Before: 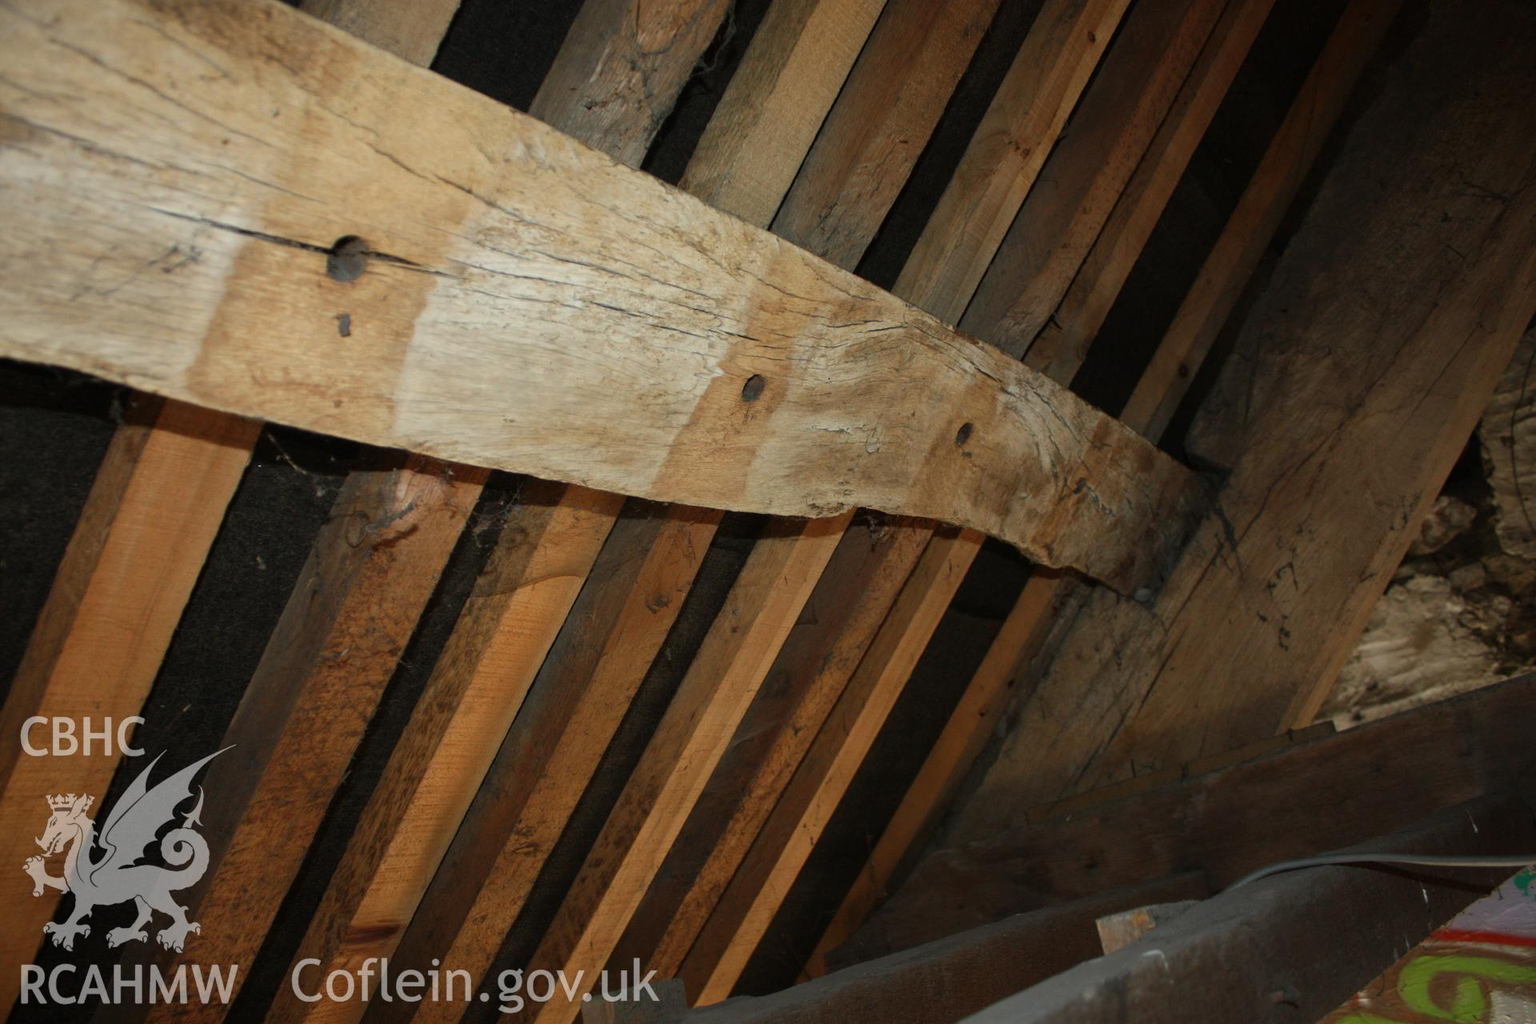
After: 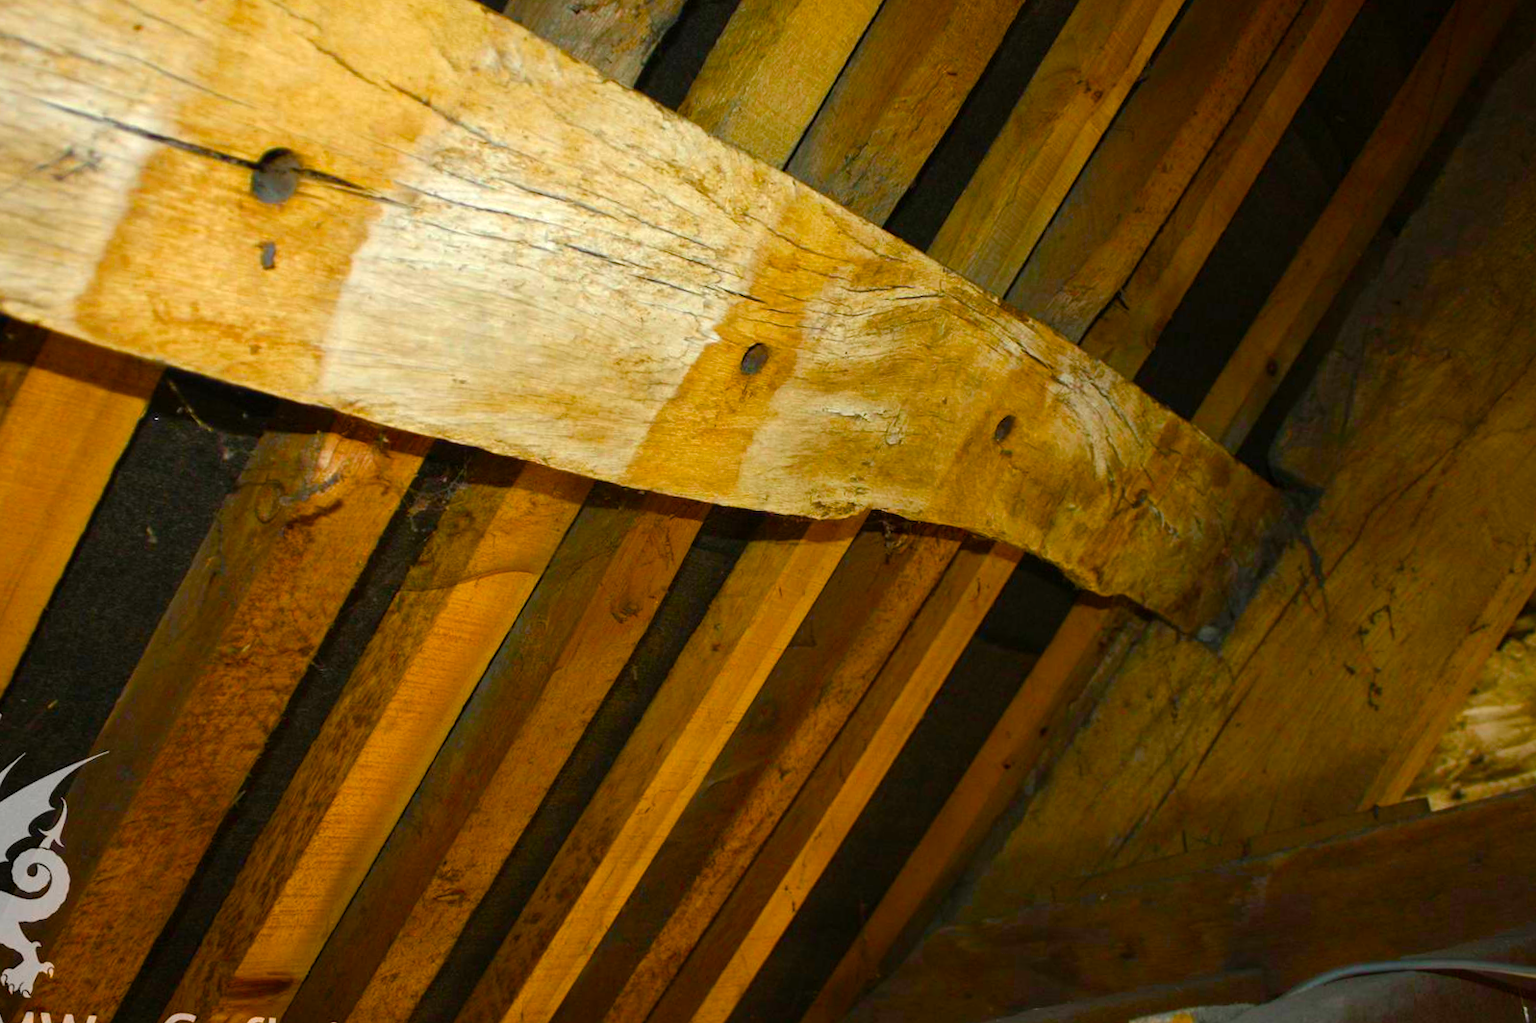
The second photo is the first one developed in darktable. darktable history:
crop and rotate: angle -3.27°, left 5.211%, top 5.211%, right 4.607%, bottom 4.607%
color balance rgb: linear chroma grading › global chroma 25%, perceptual saturation grading › global saturation 45%, perceptual saturation grading › highlights -50%, perceptual saturation grading › shadows 30%, perceptual brilliance grading › global brilliance 18%, global vibrance 40%
